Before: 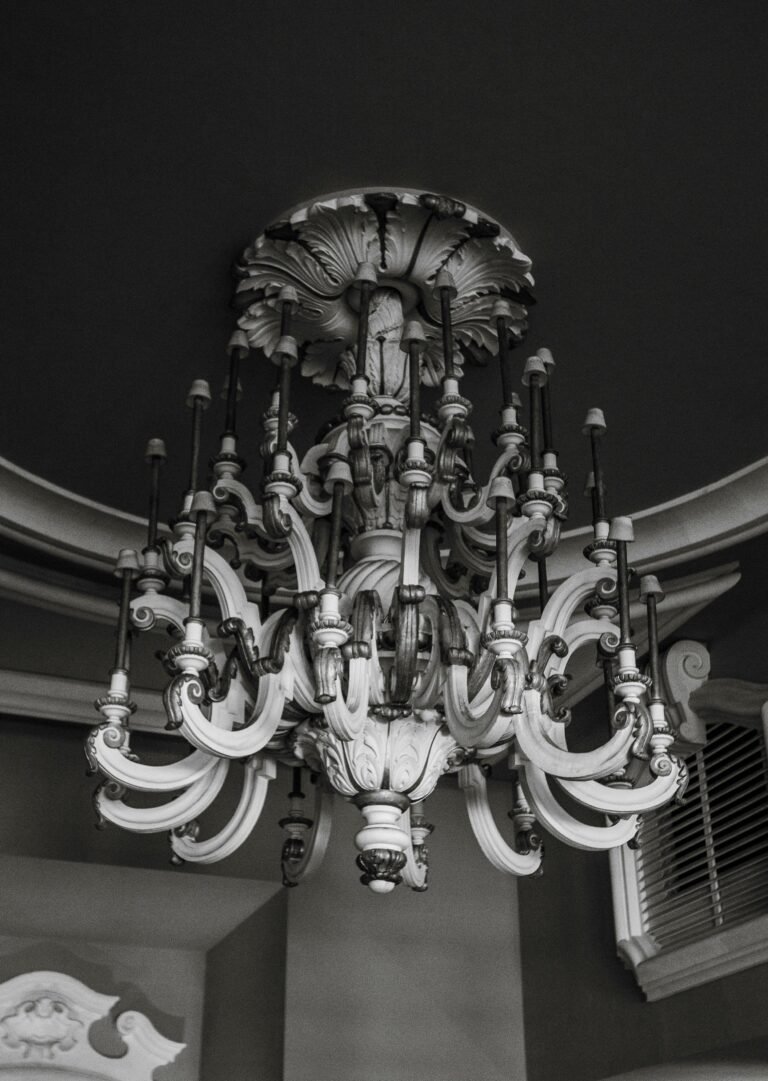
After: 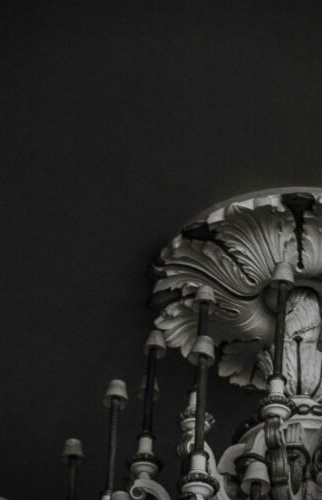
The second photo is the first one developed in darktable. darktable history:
crop and rotate: left 10.817%, top 0.062%, right 47.194%, bottom 53.626%
vignetting: fall-off start 97.23%, saturation -0.024, center (-0.033, -0.042), width/height ratio 1.179, unbound false
contrast brightness saturation: saturation 0.5
